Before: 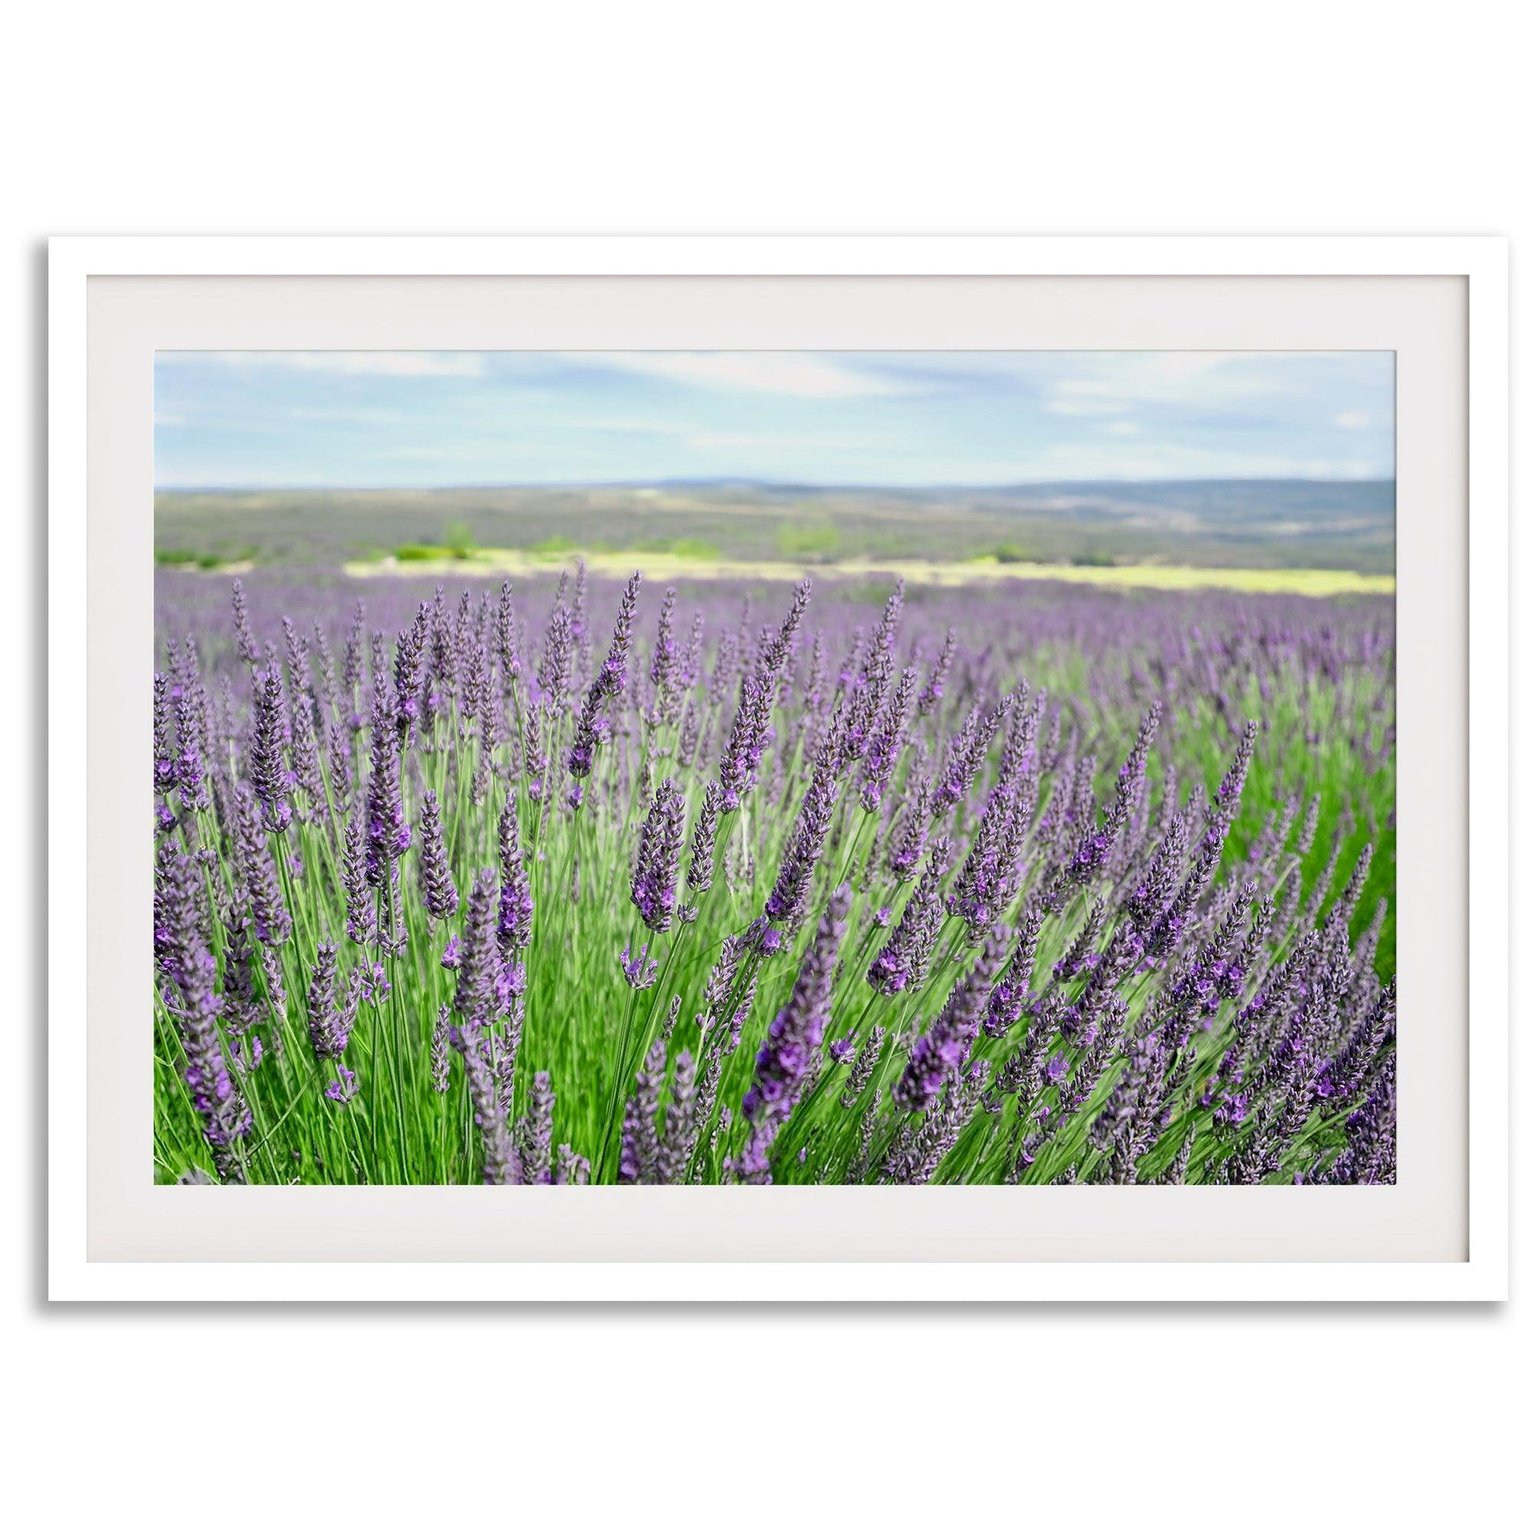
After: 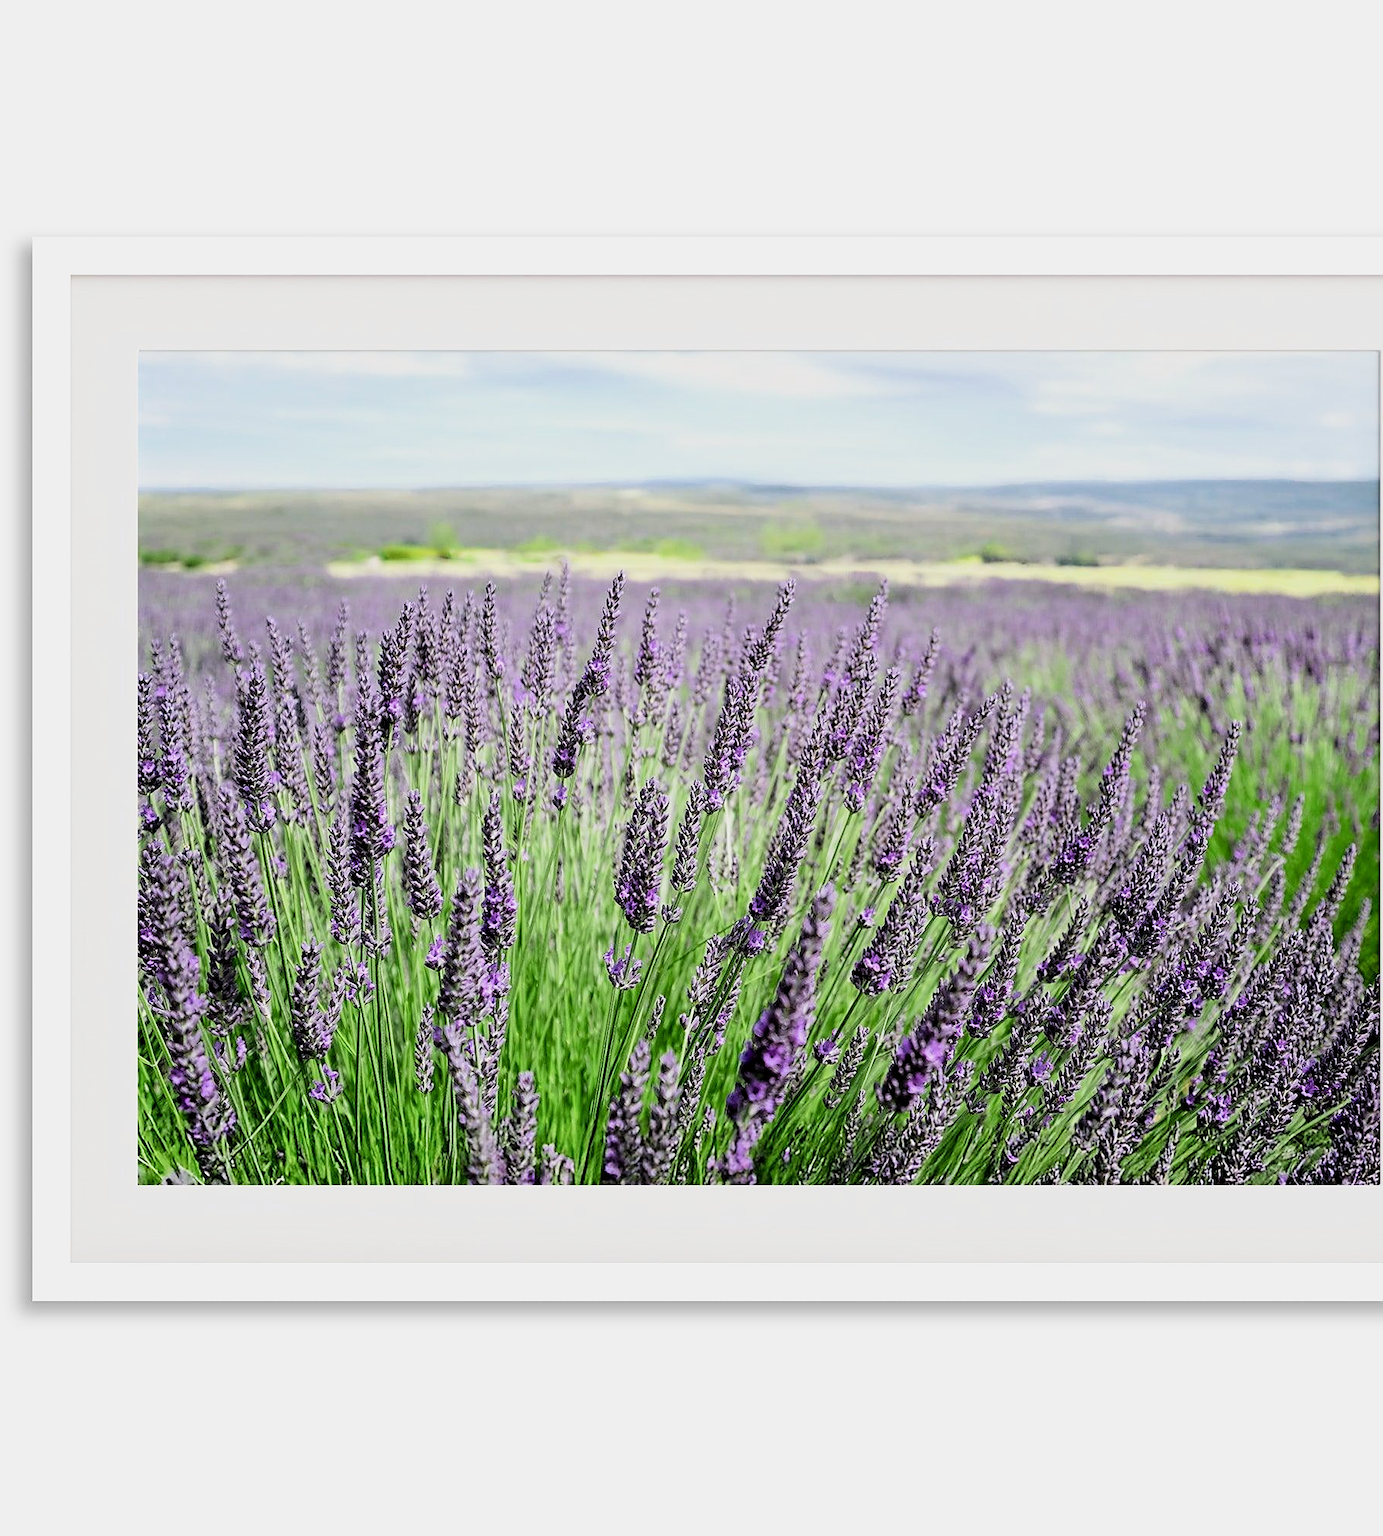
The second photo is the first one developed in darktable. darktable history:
sharpen: radius 1.864, amount 0.398, threshold 1.271
crop and rotate: left 1.088%, right 8.807%
filmic rgb: black relative exposure -5 EV, white relative exposure 3.5 EV, hardness 3.19, contrast 1.5, highlights saturation mix -50%
